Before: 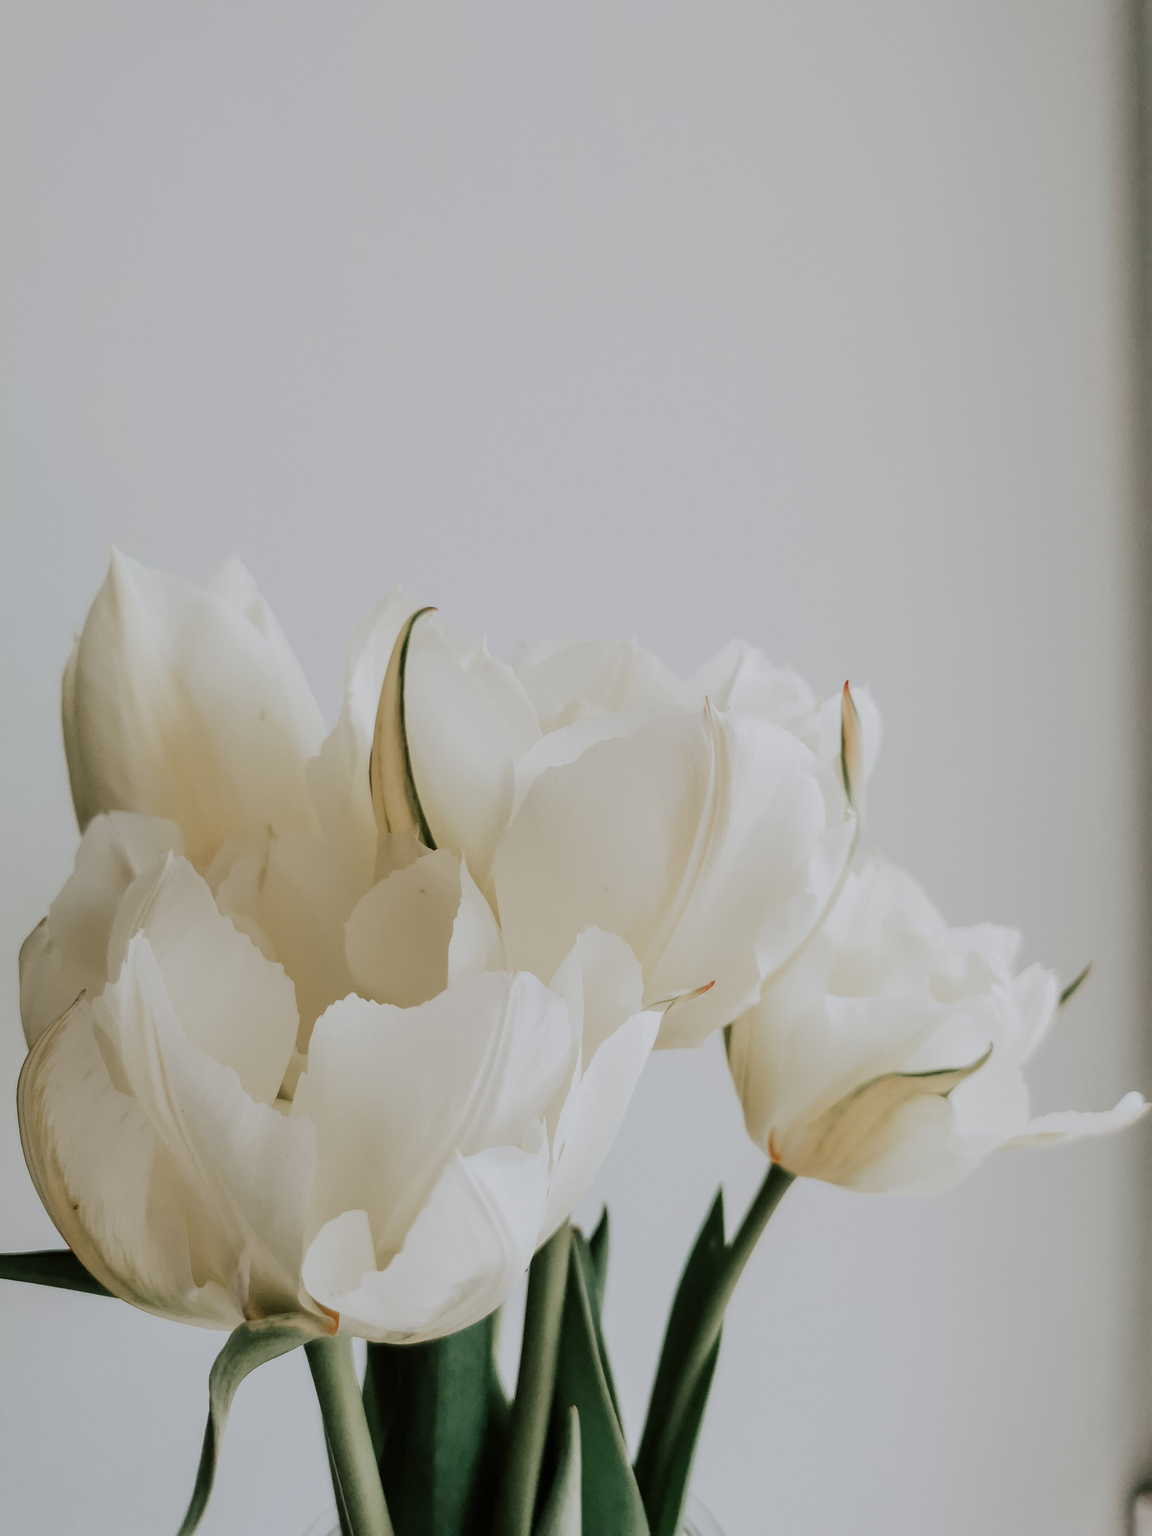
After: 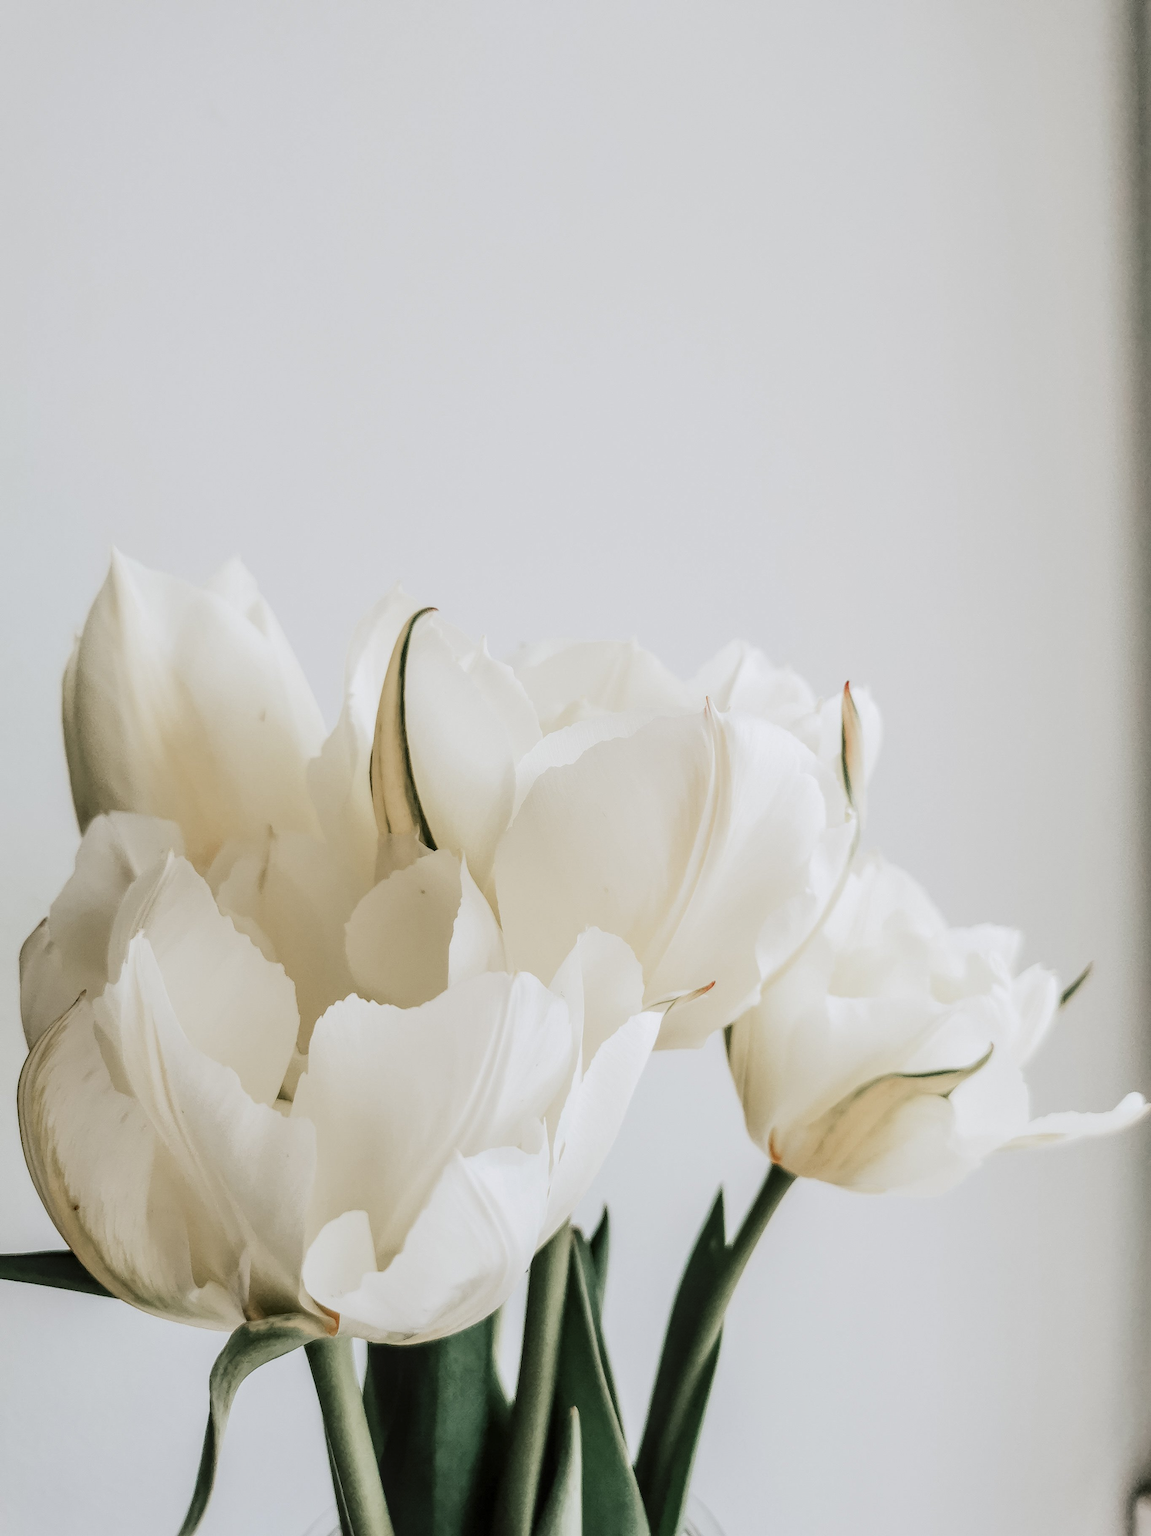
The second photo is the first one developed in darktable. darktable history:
tone equalizer: -8 EV -0.75 EV, -7 EV -0.7 EV, -6 EV -0.6 EV, -5 EV -0.4 EV, -3 EV 0.4 EV, -2 EV 0.6 EV, -1 EV 0.7 EV, +0 EV 0.75 EV, edges refinement/feathering 500, mask exposure compensation -1.57 EV, preserve details no
color balance: contrast -15%
local contrast: on, module defaults
contrast brightness saturation: contrast 0.05, brightness 0.06, saturation 0.01
